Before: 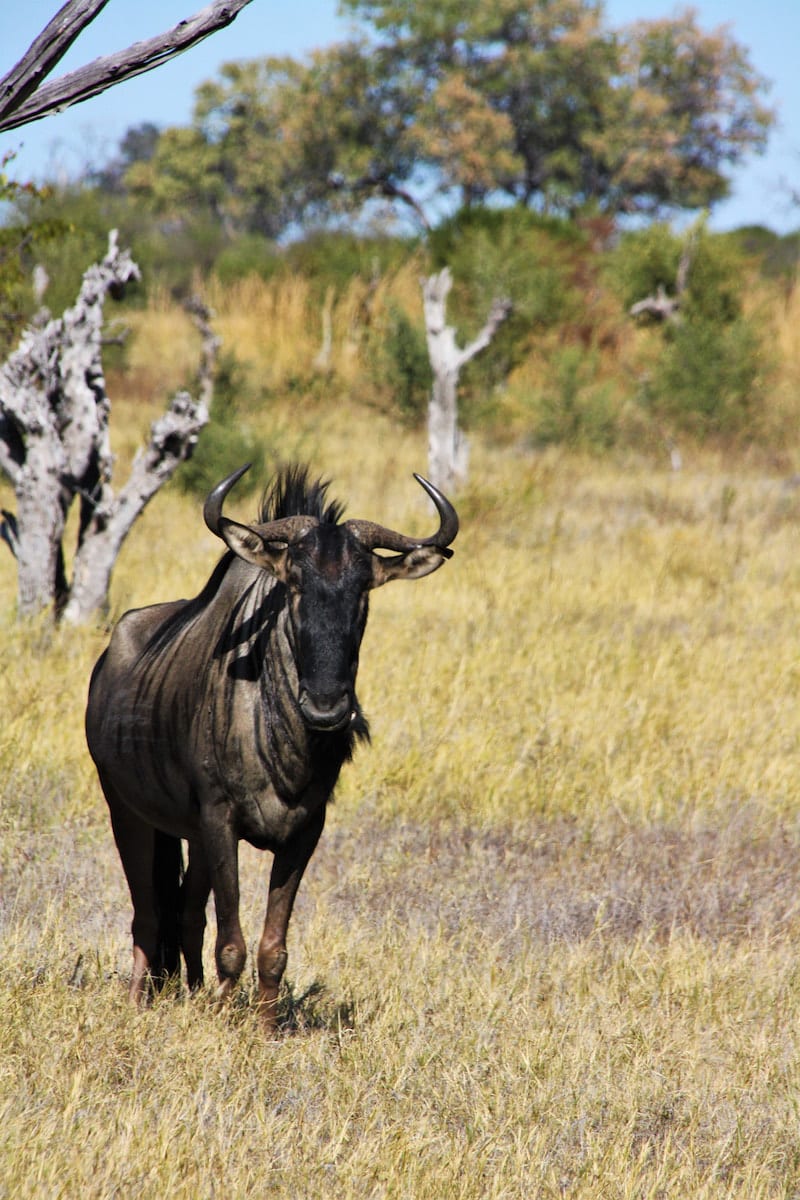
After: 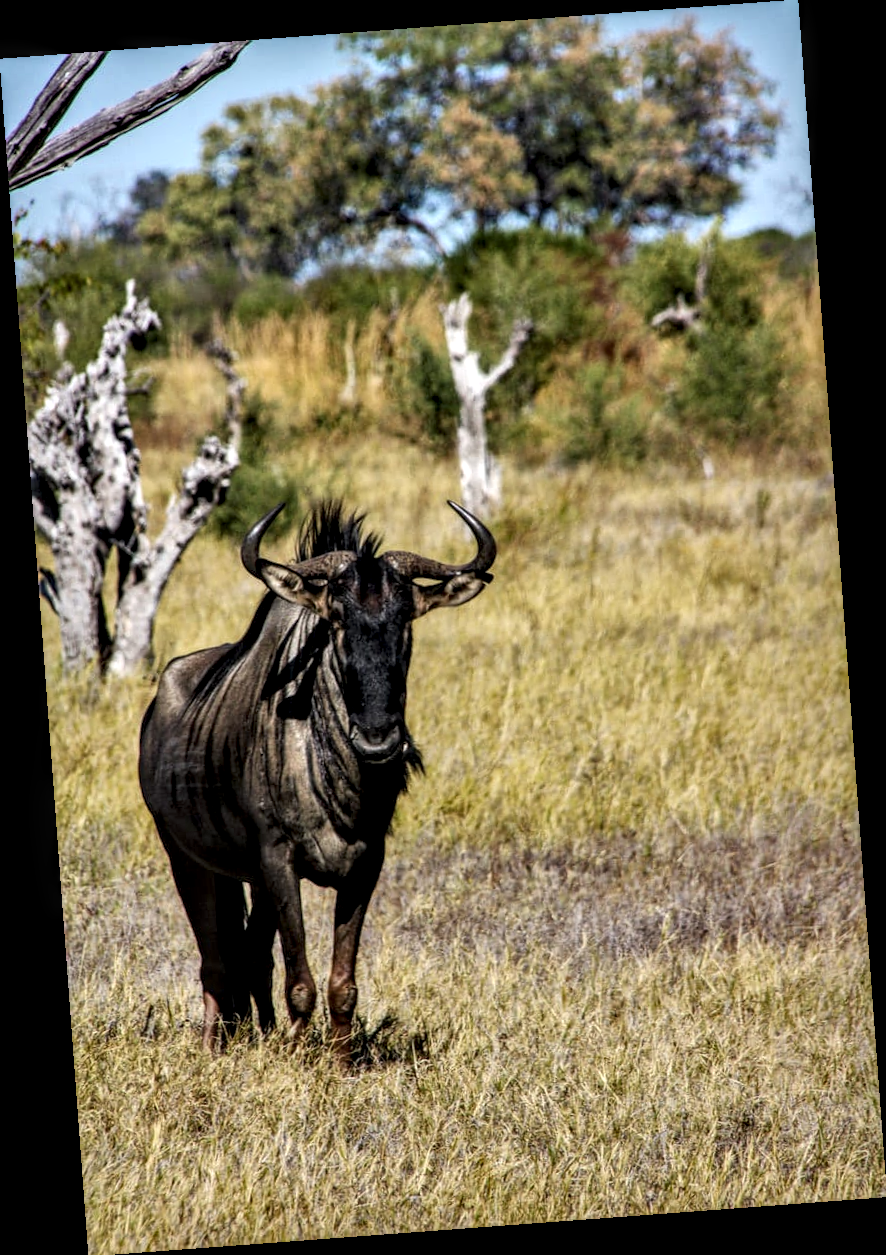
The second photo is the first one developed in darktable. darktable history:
local contrast: highlights 19%, detail 186%
color zones: curves: ch0 [(0, 0.444) (0.143, 0.442) (0.286, 0.441) (0.429, 0.441) (0.571, 0.441) (0.714, 0.441) (0.857, 0.442) (1, 0.444)]
rotate and perspective: rotation -4.25°, automatic cropping off
